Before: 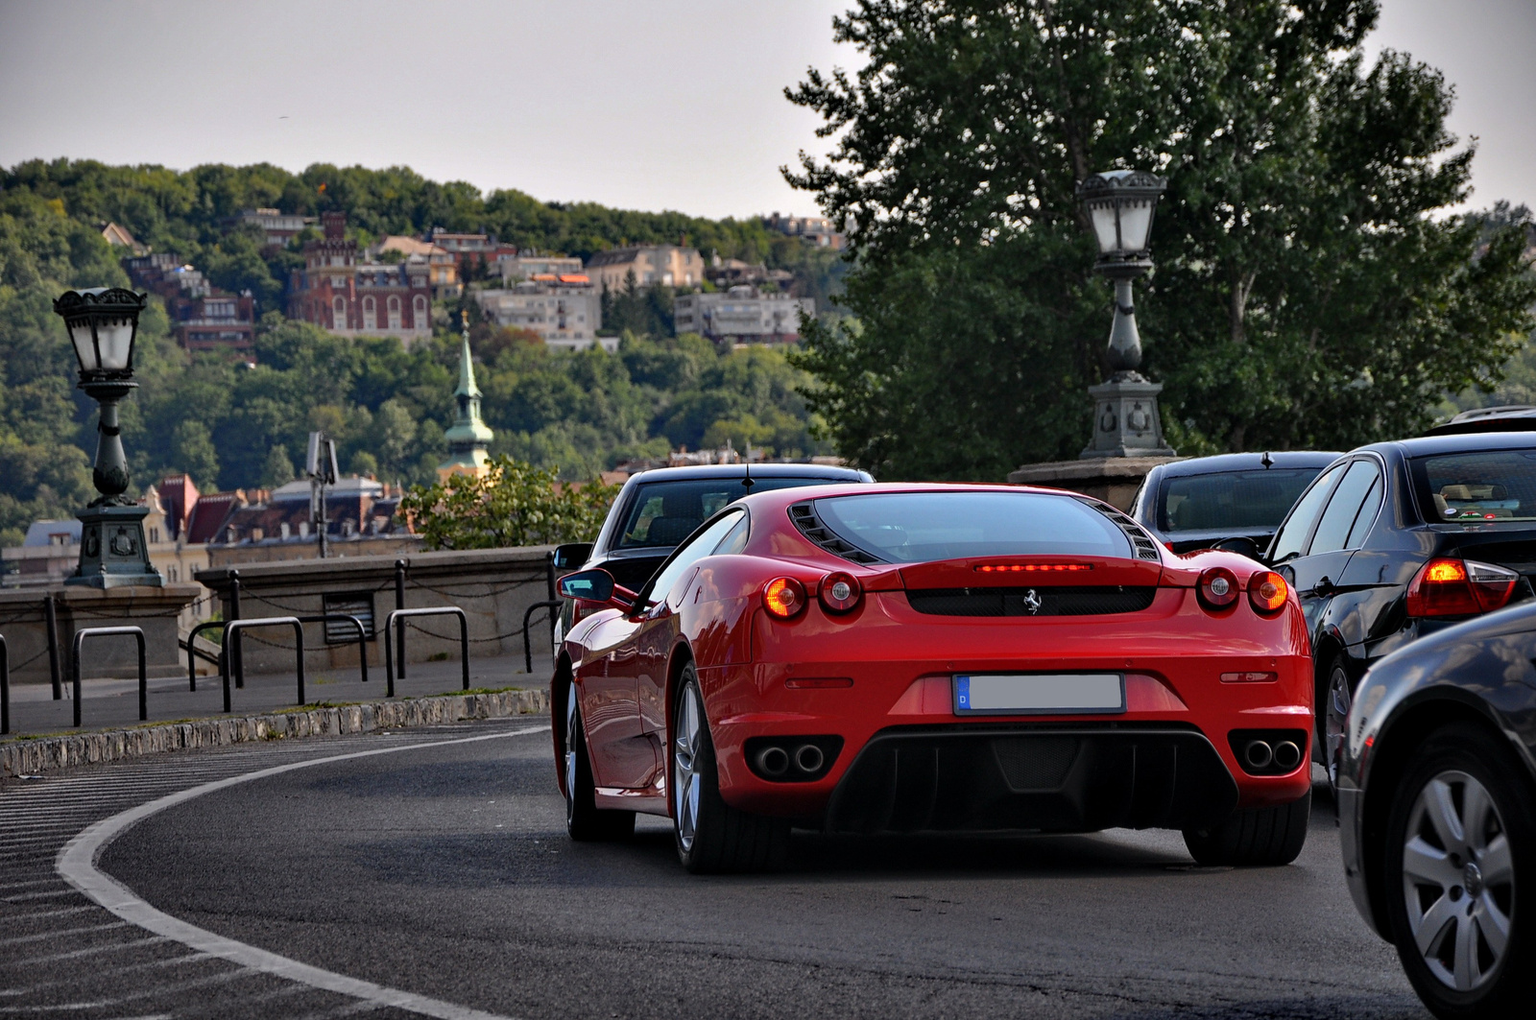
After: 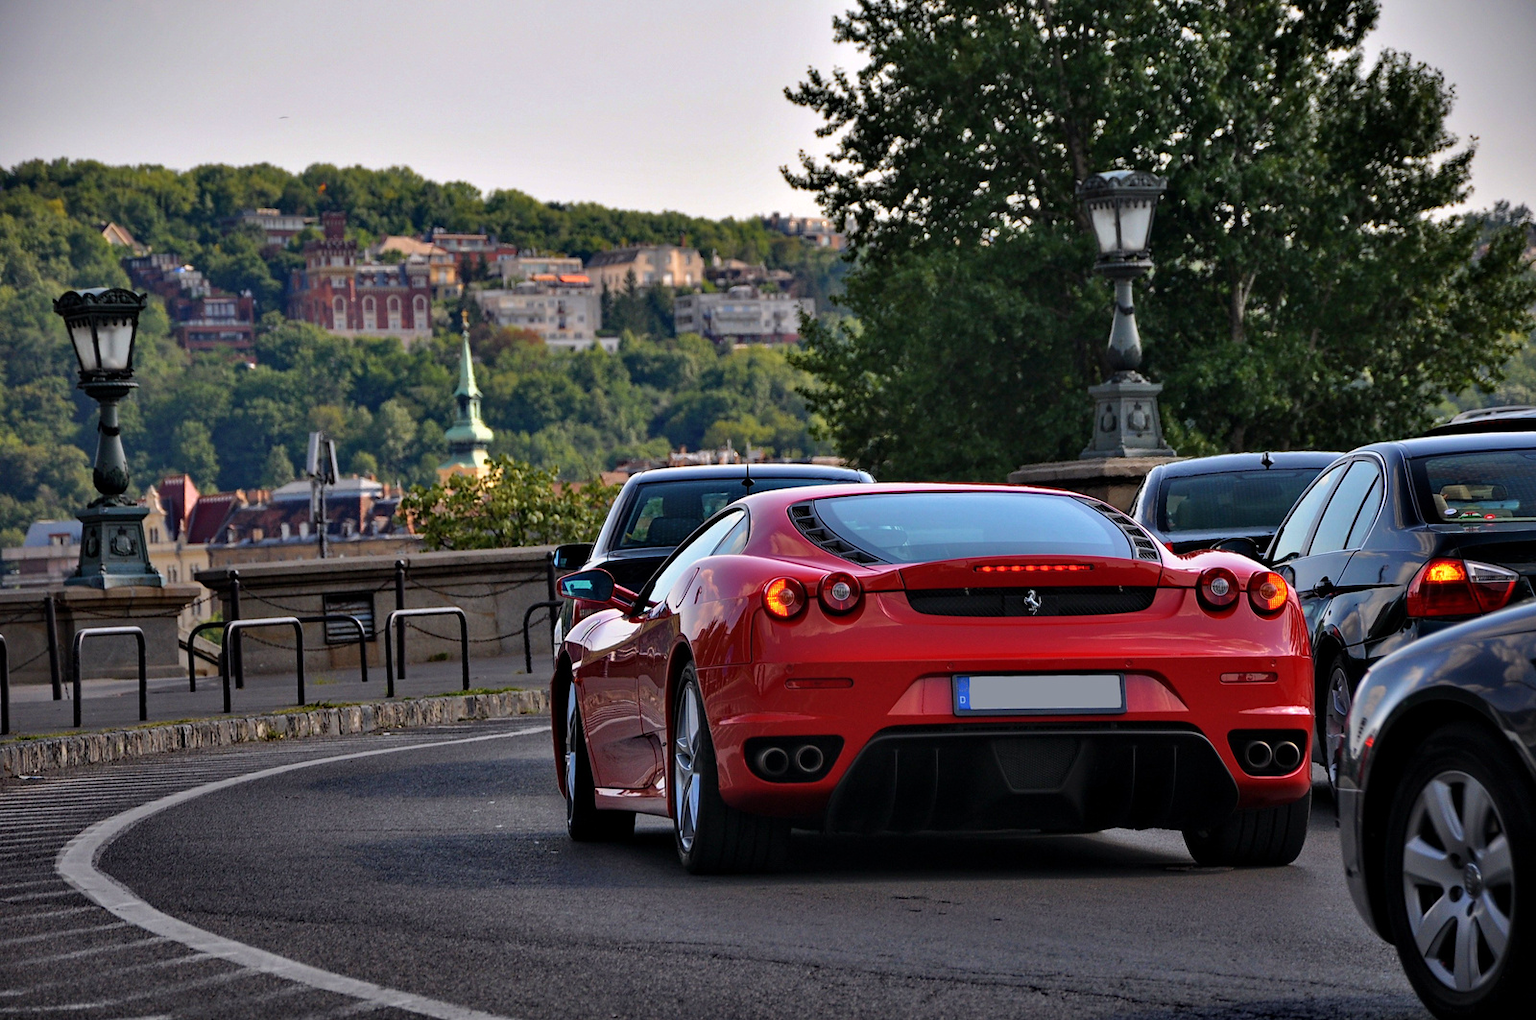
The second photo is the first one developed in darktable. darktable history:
velvia: on, module defaults
exposure: exposure 0.081 EV, compensate exposure bias true, compensate highlight preservation false
